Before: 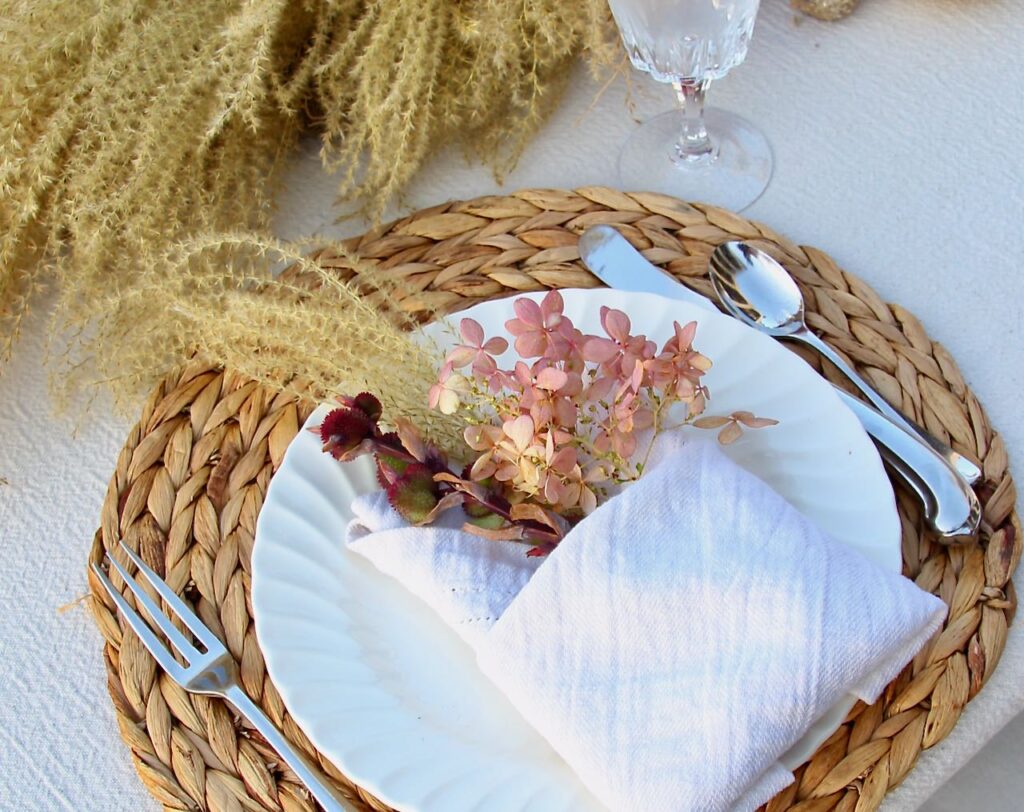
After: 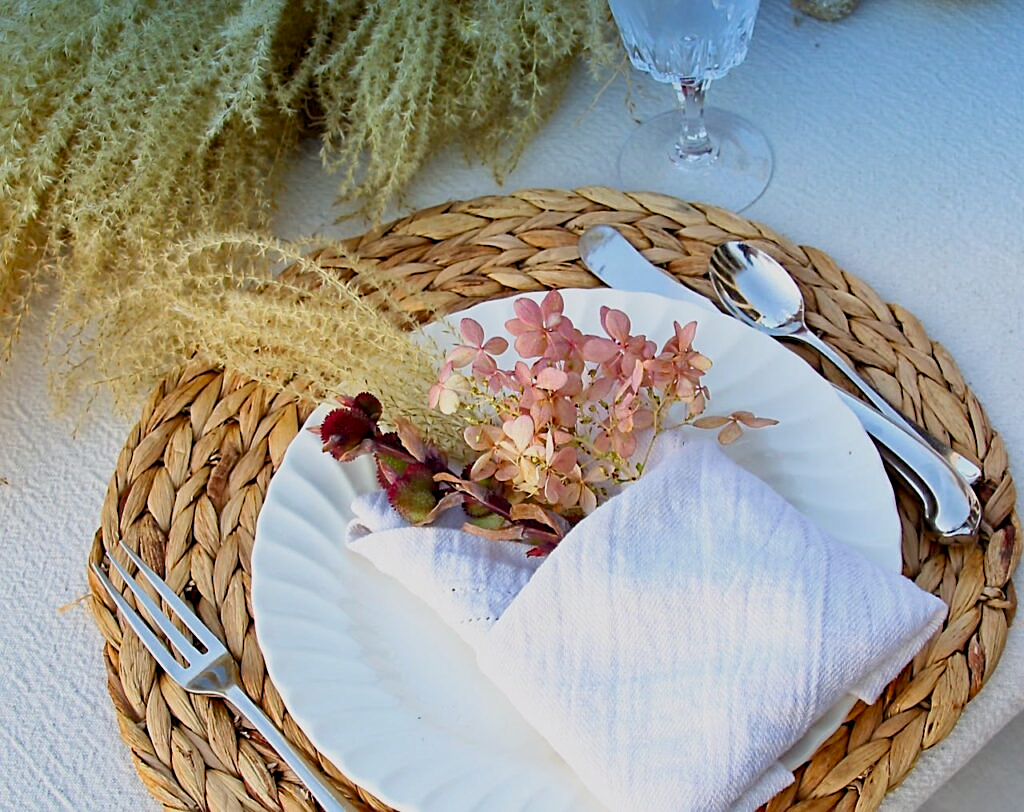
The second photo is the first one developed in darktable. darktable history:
graduated density: density 2.02 EV, hardness 44%, rotation 0.374°, offset 8.21, hue 208.8°, saturation 97%
haze removal: compatibility mode true, adaptive false
sharpen: on, module defaults
sigmoid: contrast 1.22, skew 0.65
